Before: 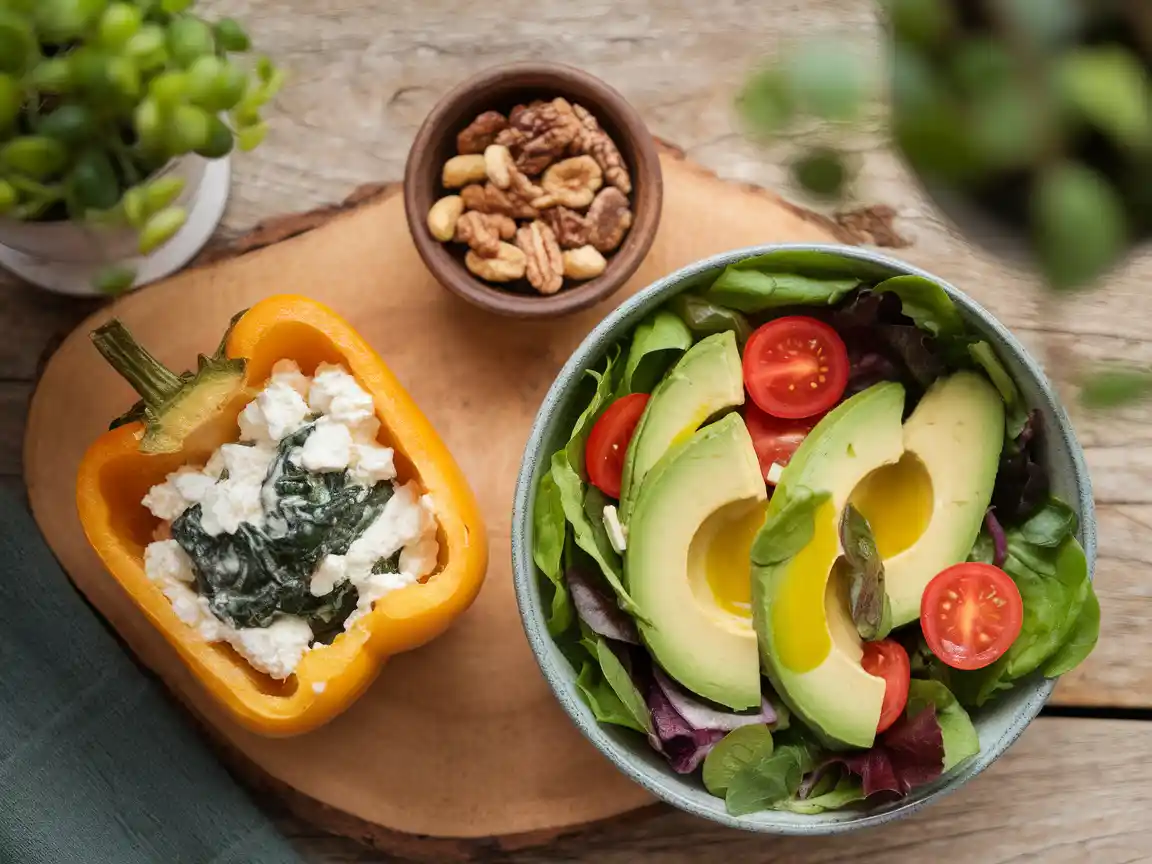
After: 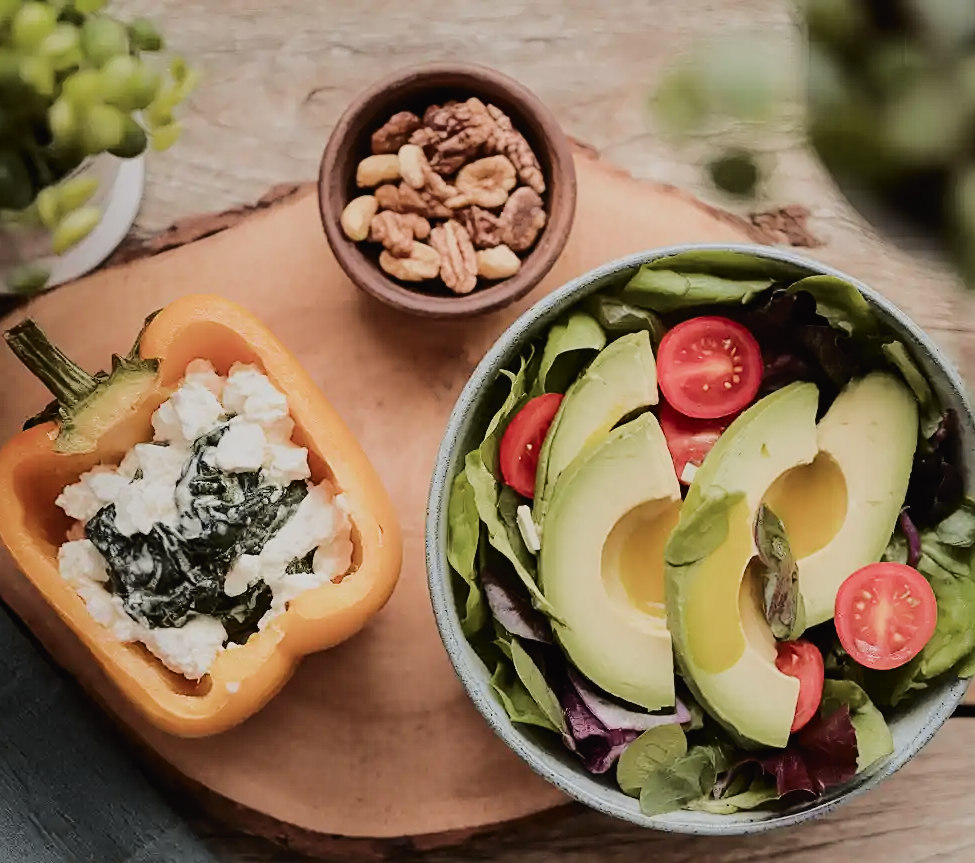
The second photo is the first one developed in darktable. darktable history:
tone curve: curves: ch0 [(0.003, 0.015) (0.104, 0.07) (0.239, 0.201) (0.327, 0.317) (0.401, 0.443) (0.495, 0.55) (0.65, 0.68) (0.832, 0.858) (1, 0.977)]; ch1 [(0, 0) (0.161, 0.092) (0.35, 0.33) (0.379, 0.401) (0.447, 0.476) (0.495, 0.499) (0.515, 0.518) (0.55, 0.557) (0.621, 0.615) (0.718, 0.734) (1, 1)]; ch2 [(0, 0) (0.359, 0.372) (0.437, 0.437) (0.502, 0.501) (0.534, 0.537) (0.599, 0.586) (1, 1)], color space Lab, independent channels, preserve colors none
crop: left 7.475%, right 7.835%
filmic rgb: black relative exposure -7.65 EV, white relative exposure 4.56 EV, threshold 2.95 EV, hardness 3.61, color science v5 (2021), contrast in shadows safe, contrast in highlights safe, enable highlight reconstruction true
sharpen: on, module defaults
